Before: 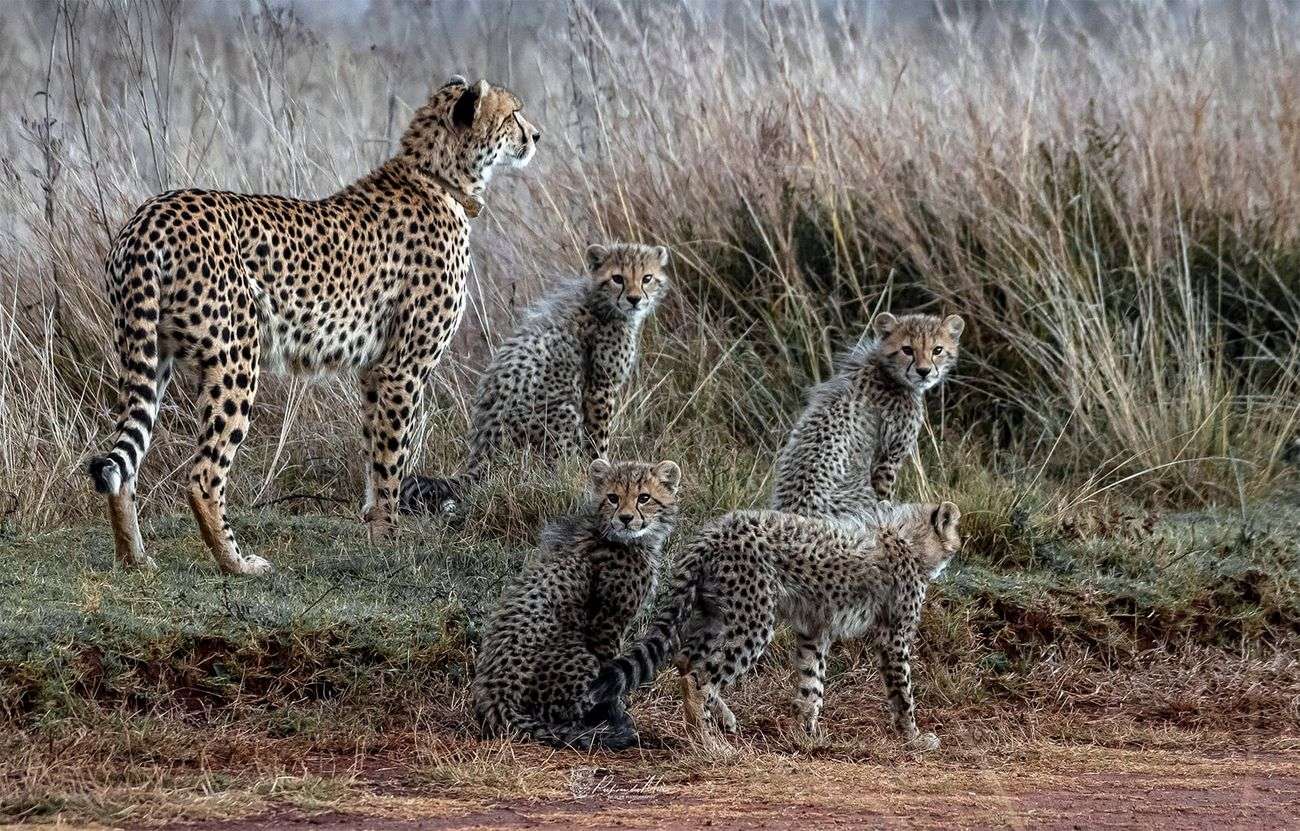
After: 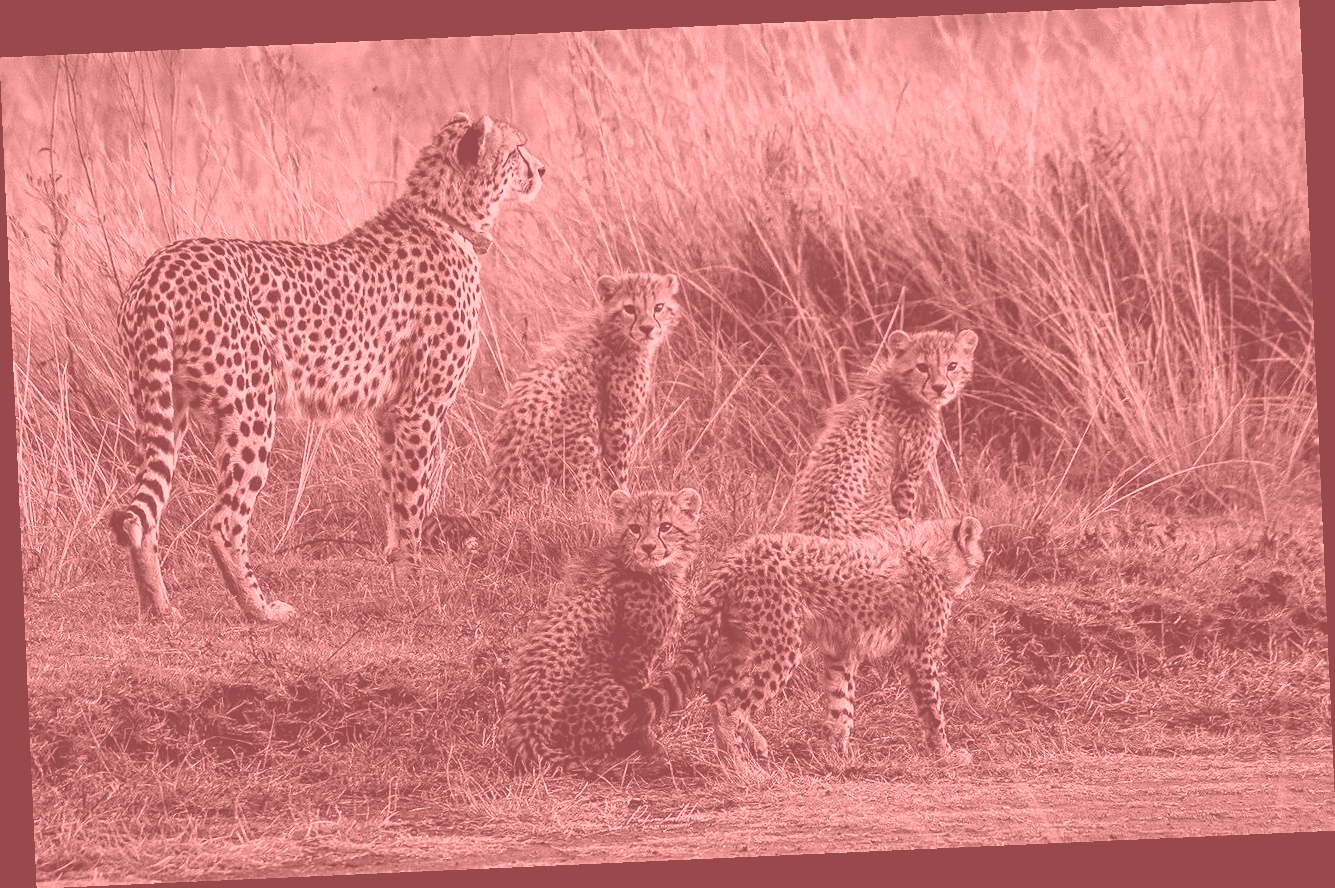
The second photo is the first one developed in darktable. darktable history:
sharpen: amount 0.2
rotate and perspective: rotation -2.56°, automatic cropping off
contrast brightness saturation: contrast 0.15, brightness -0.01, saturation 0.1
colorize: saturation 51%, source mix 50.67%, lightness 50.67%
